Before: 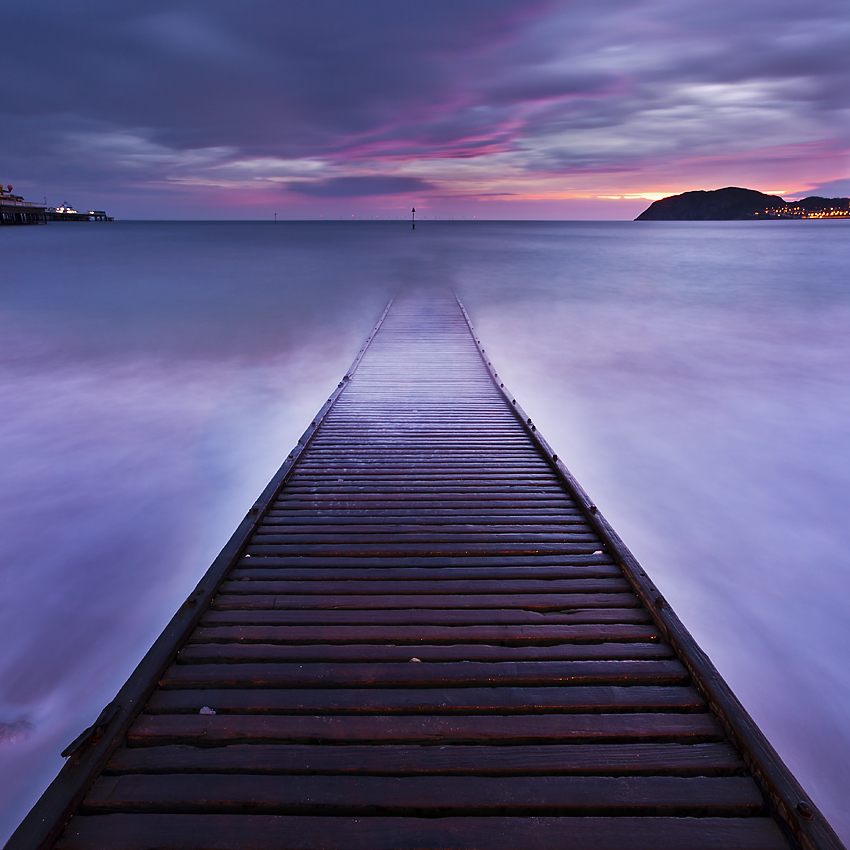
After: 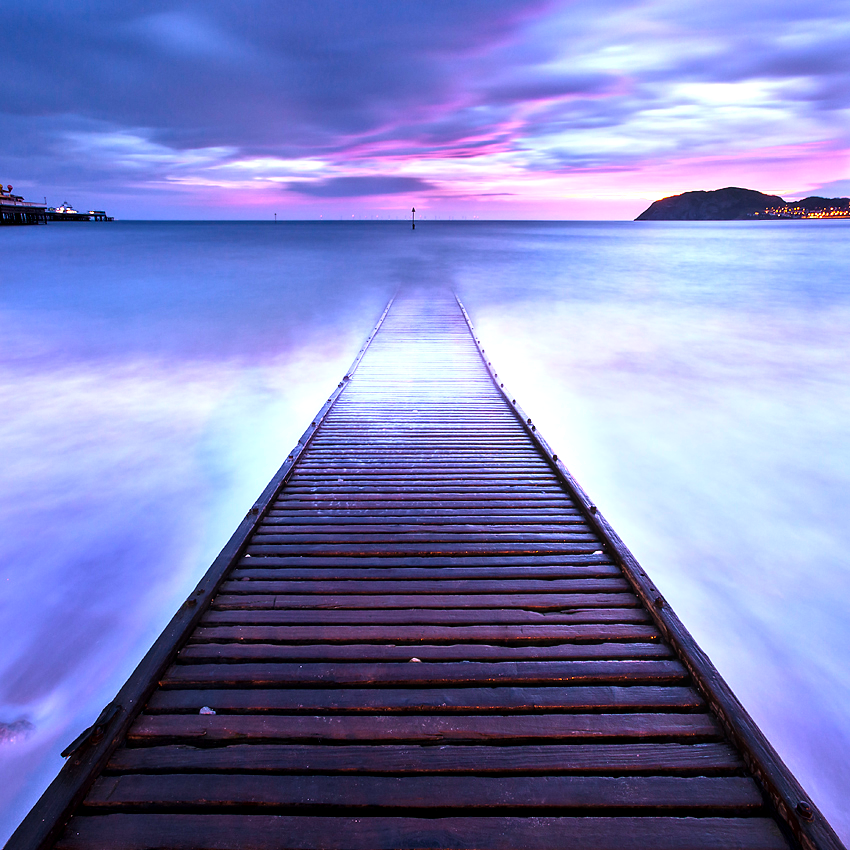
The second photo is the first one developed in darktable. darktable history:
local contrast: detail 130%
white balance: red 0.931, blue 1.11
rgb curve: curves: ch0 [(0, 0) (0.078, 0.051) (0.929, 0.956) (1, 1)], compensate middle gray true
exposure: black level correction 0, exposure 1.2 EV, compensate highlight preservation false
